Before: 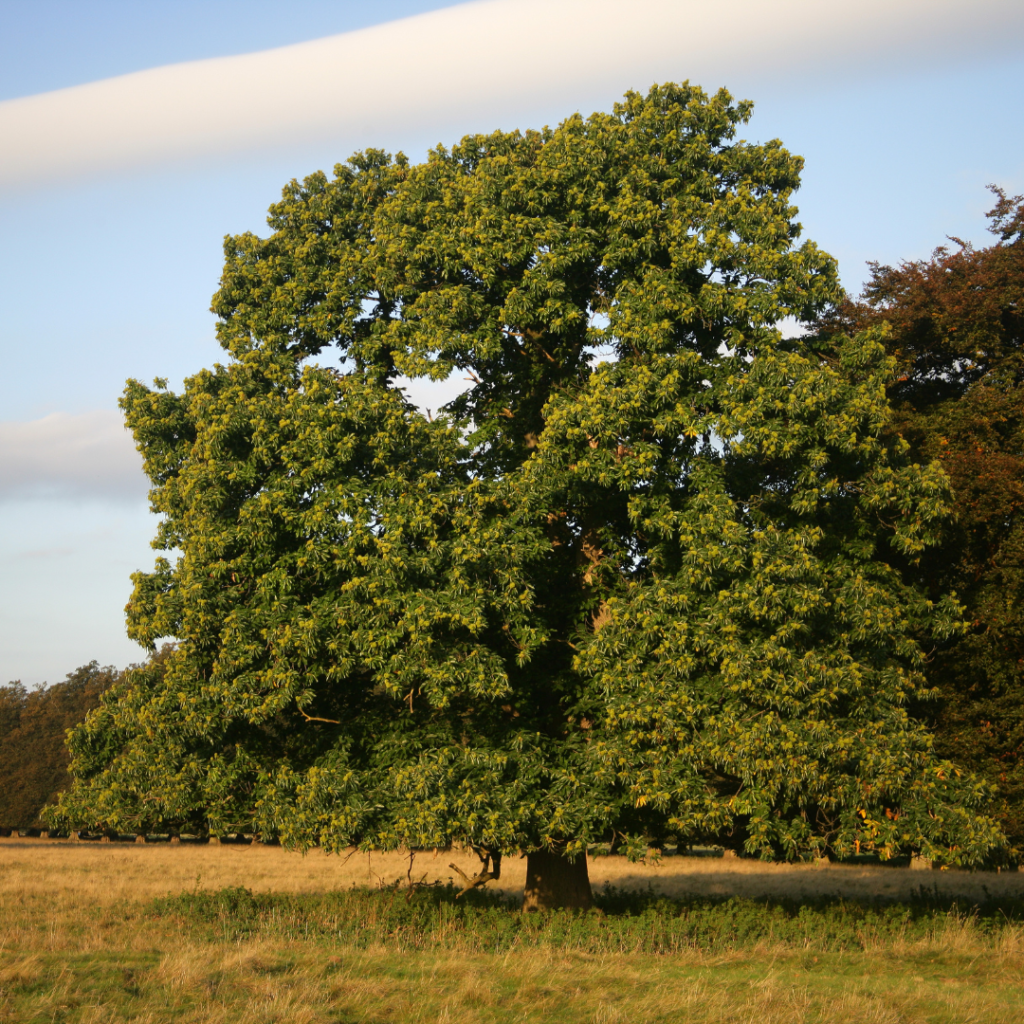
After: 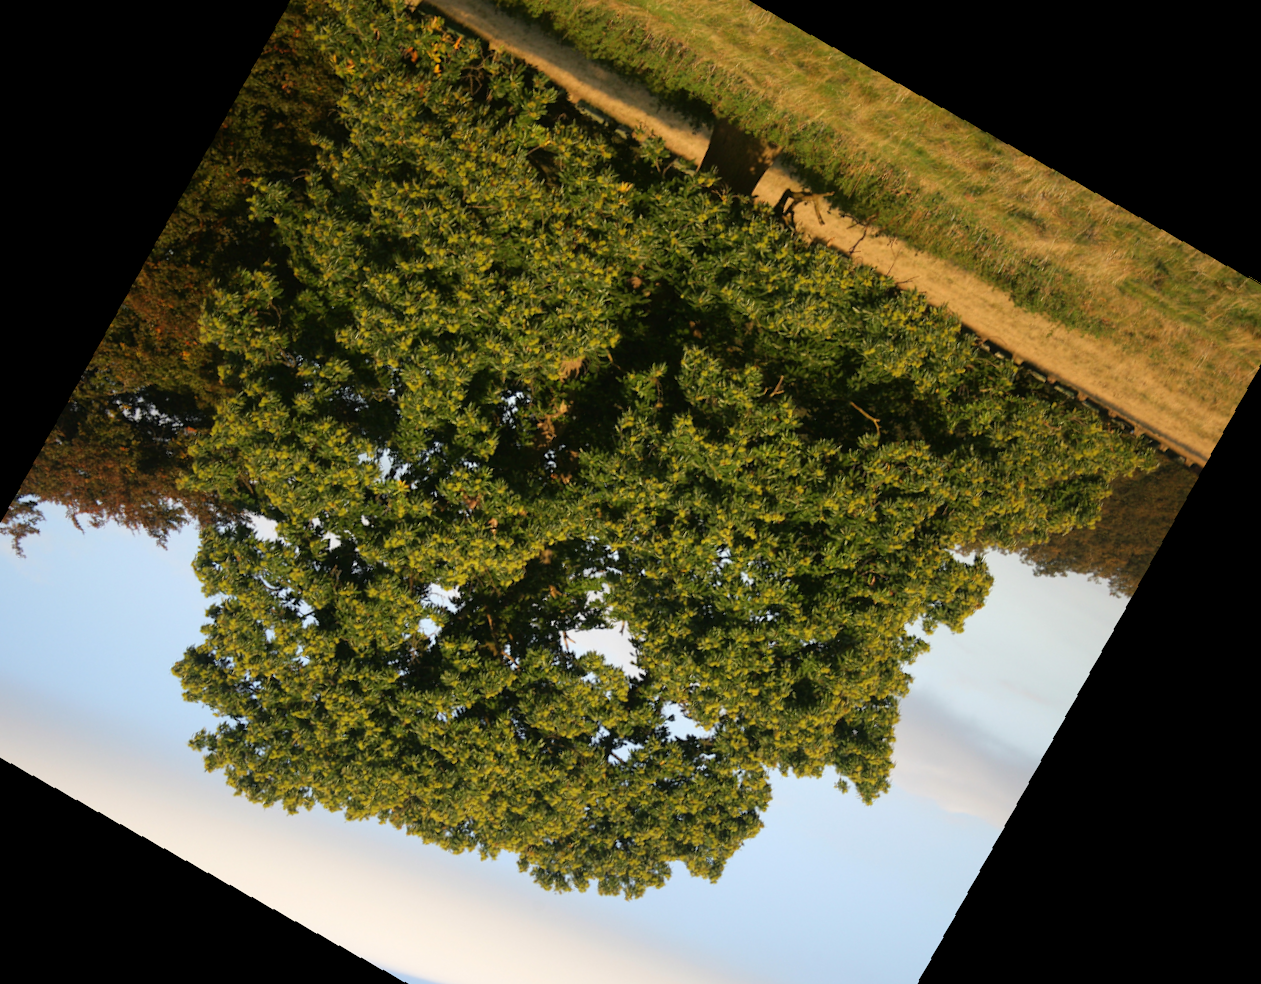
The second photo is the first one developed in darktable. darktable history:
crop and rotate: angle 148.68°, left 9.111%, top 15.603%, right 4.588%, bottom 17.041%
rotate and perspective: rotation -2.29°, automatic cropping off
